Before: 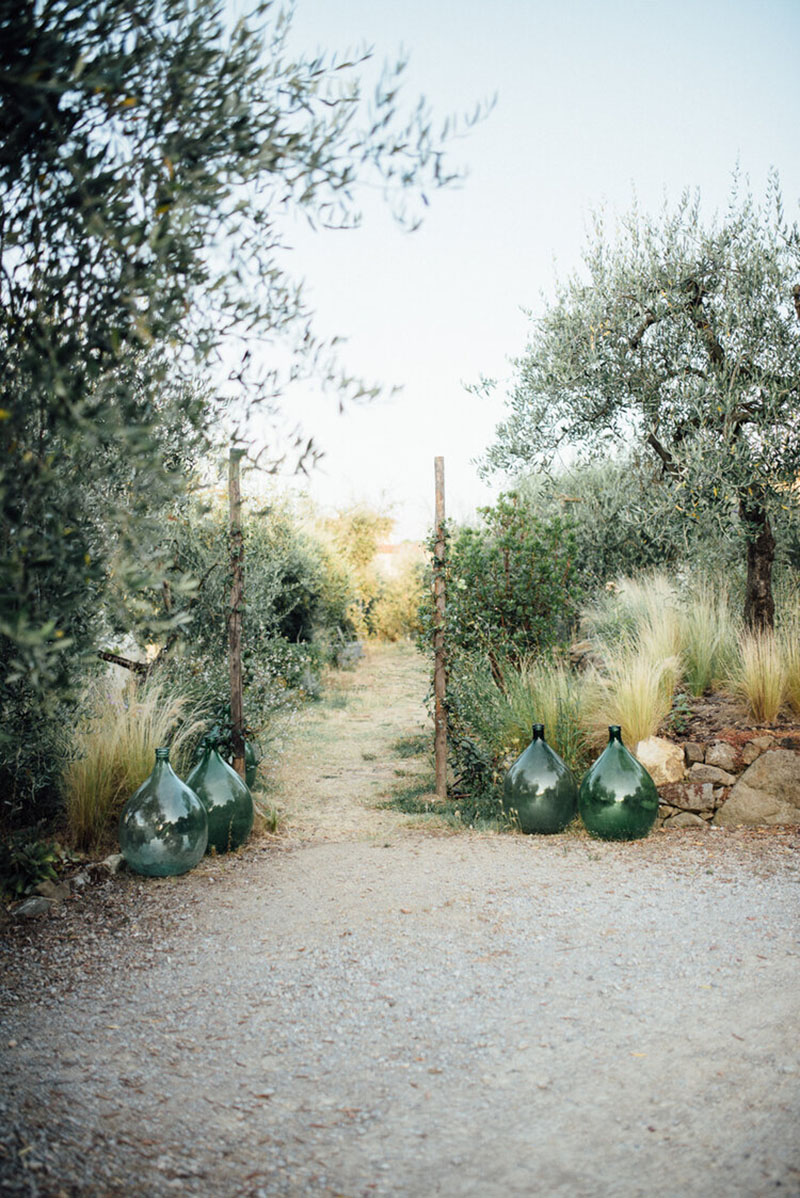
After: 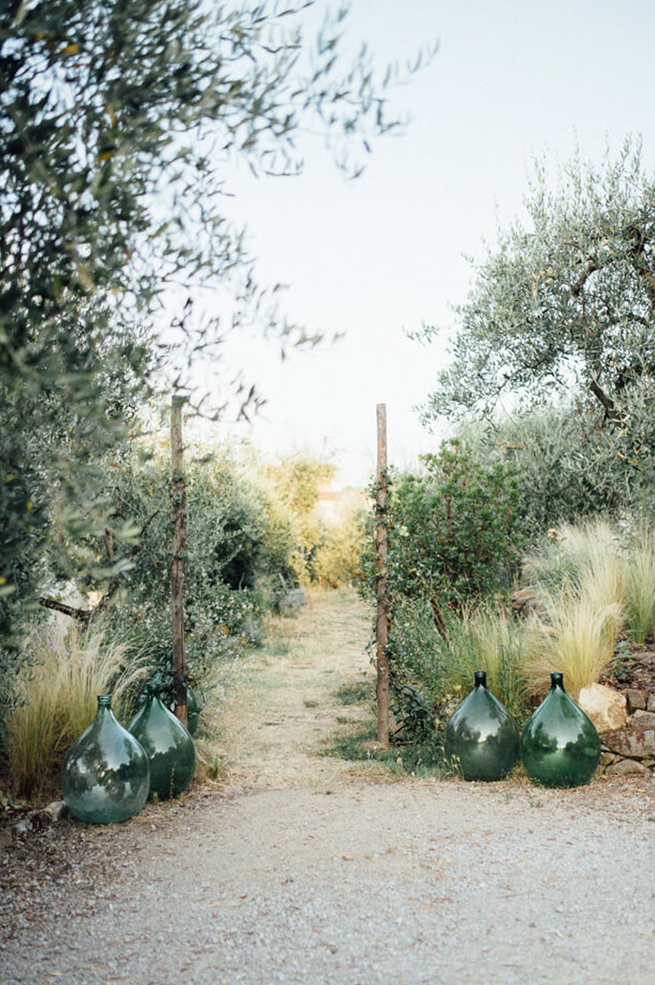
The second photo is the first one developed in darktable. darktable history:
crop and rotate: left 7.467%, top 4.484%, right 10.566%, bottom 13.213%
